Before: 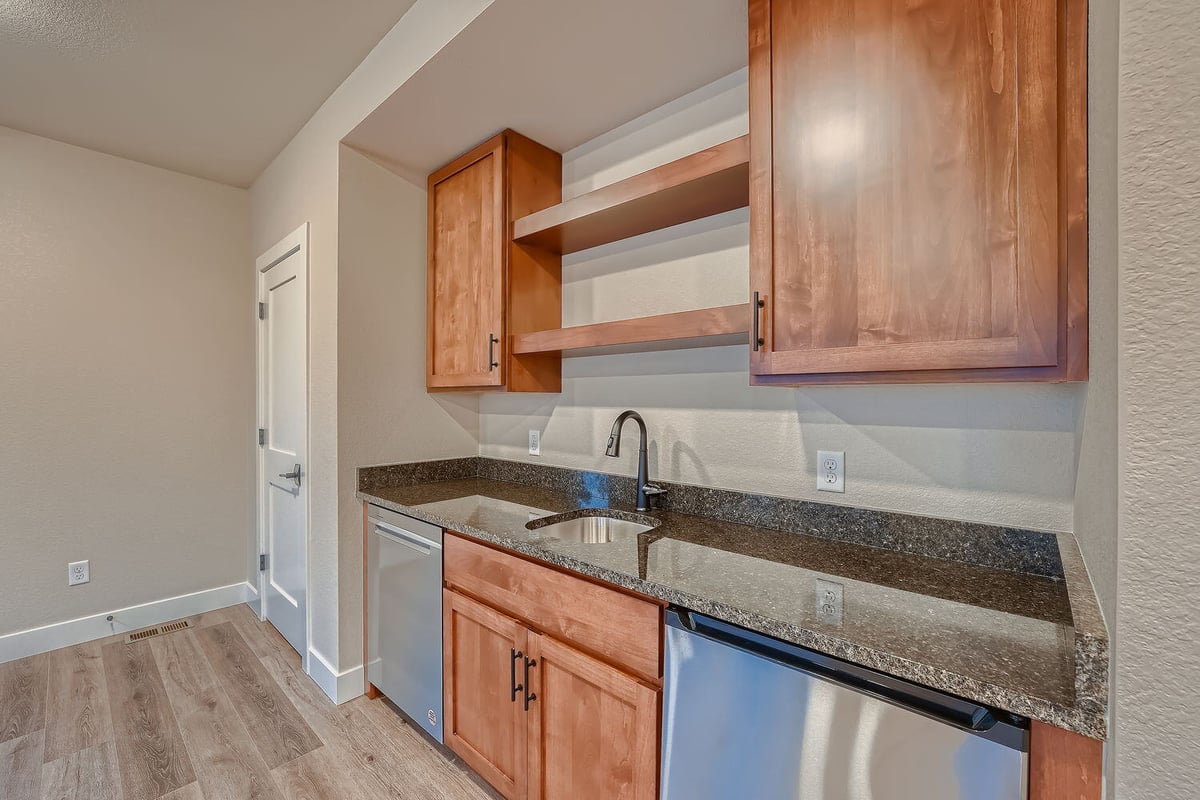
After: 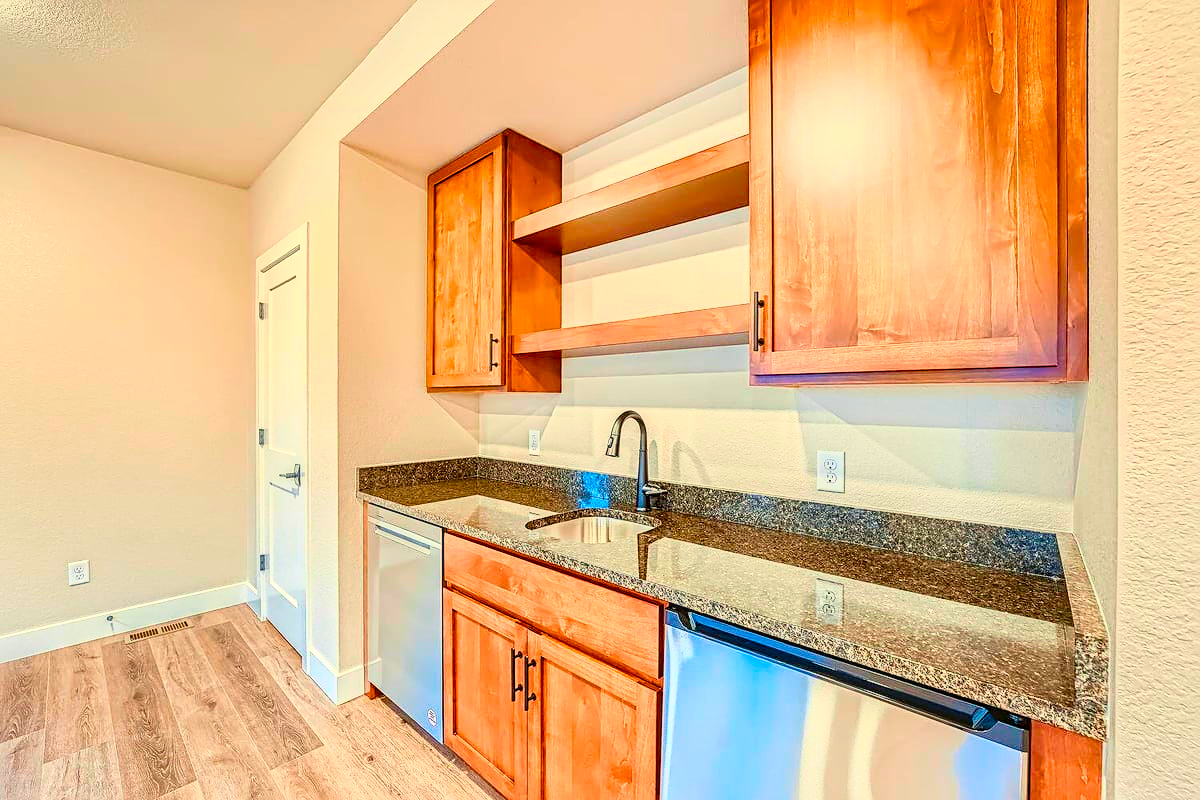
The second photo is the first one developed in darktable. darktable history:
shadows and highlights: shadows 31.17, highlights 0.761, soften with gaussian
local contrast: on, module defaults
tone curve: curves: ch0 [(0, 0) (0.091, 0.077) (0.389, 0.458) (0.745, 0.82) (0.844, 0.908) (0.909, 0.942) (1, 0.973)]; ch1 [(0, 0) (0.437, 0.404) (0.5, 0.5) (0.529, 0.556) (0.58, 0.603) (0.616, 0.649) (1, 1)]; ch2 [(0, 0) (0.442, 0.415) (0.5, 0.5) (0.535, 0.557) (0.585, 0.62) (1, 1)], color space Lab, independent channels
color balance rgb: shadows lift › chroma 2.064%, shadows lift › hue 216.3°, highlights gain › luminance 6.145%, highlights gain › chroma 2.501%, highlights gain › hue 90.87°, perceptual saturation grading › global saturation 20%, perceptual saturation grading › highlights -14.445%, perceptual saturation grading › shadows 49.755%
sharpen: on, module defaults
contrast brightness saturation: contrast 0.244, brightness 0.26, saturation 0.391
